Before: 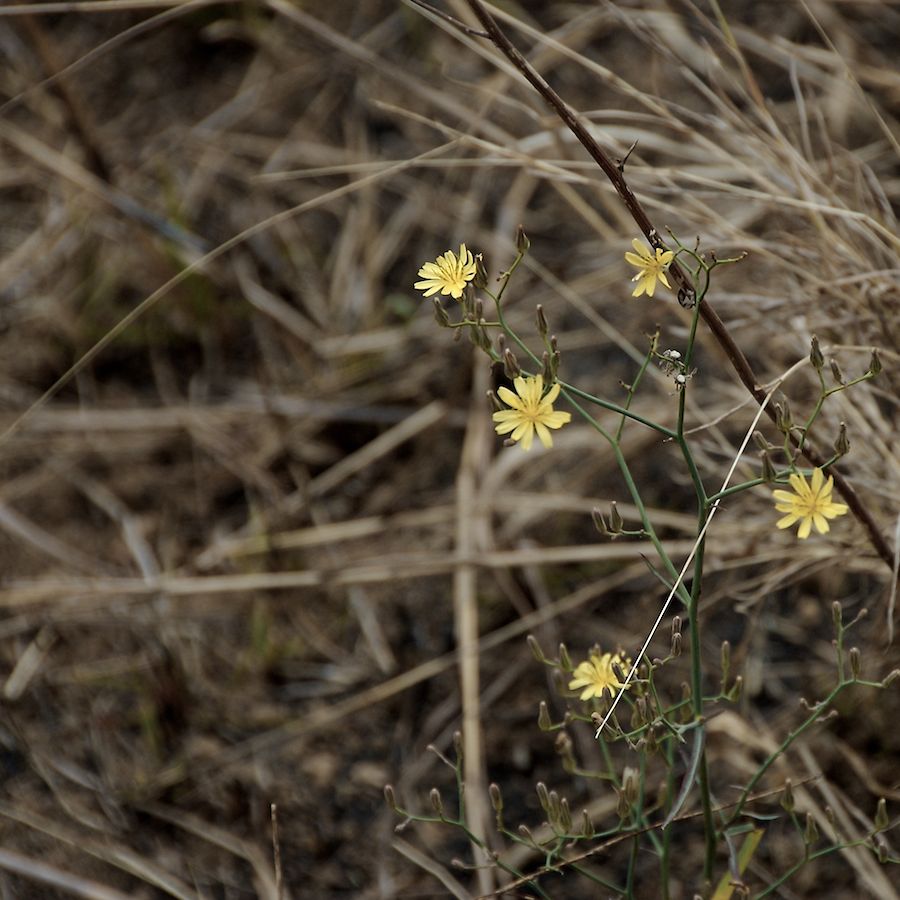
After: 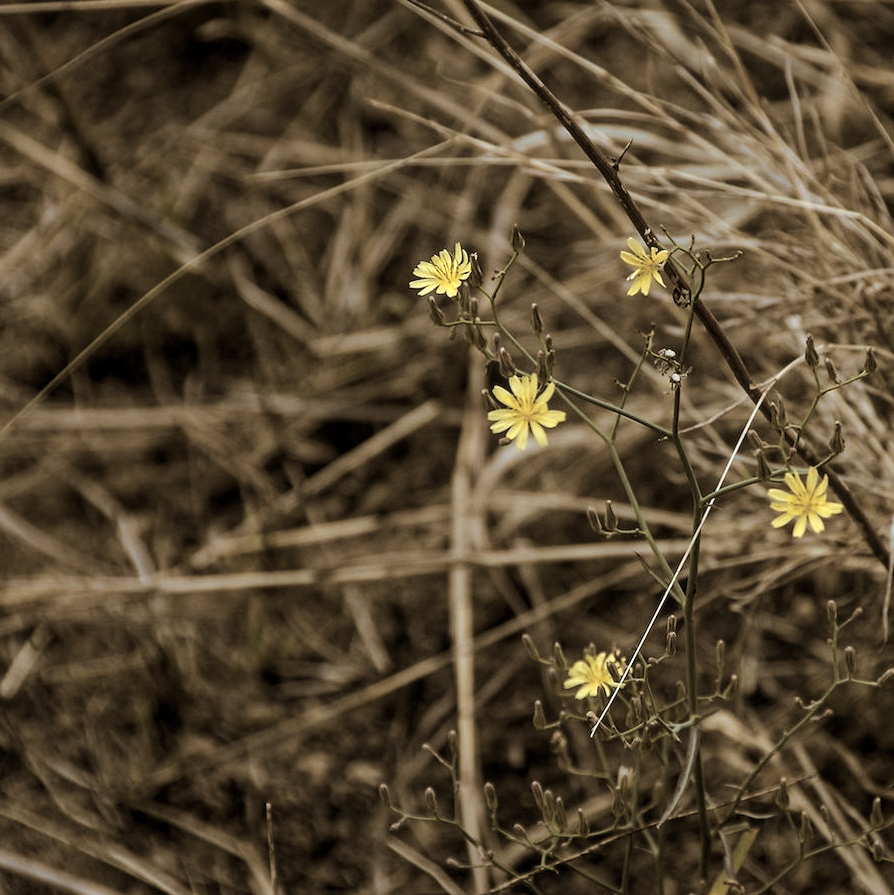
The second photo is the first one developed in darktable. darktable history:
crop and rotate: left 0.614%, top 0.179%, bottom 0.309%
split-toning: shadows › hue 37.98°, highlights › hue 185.58°, balance -55.261
tone equalizer: -8 EV -0.417 EV, -7 EV -0.389 EV, -6 EV -0.333 EV, -5 EV -0.222 EV, -3 EV 0.222 EV, -2 EV 0.333 EV, -1 EV 0.389 EV, +0 EV 0.417 EV, edges refinement/feathering 500, mask exposure compensation -1.57 EV, preserve details no
local contrast: detail 110%
rgb levels: preserve colors max RGB
